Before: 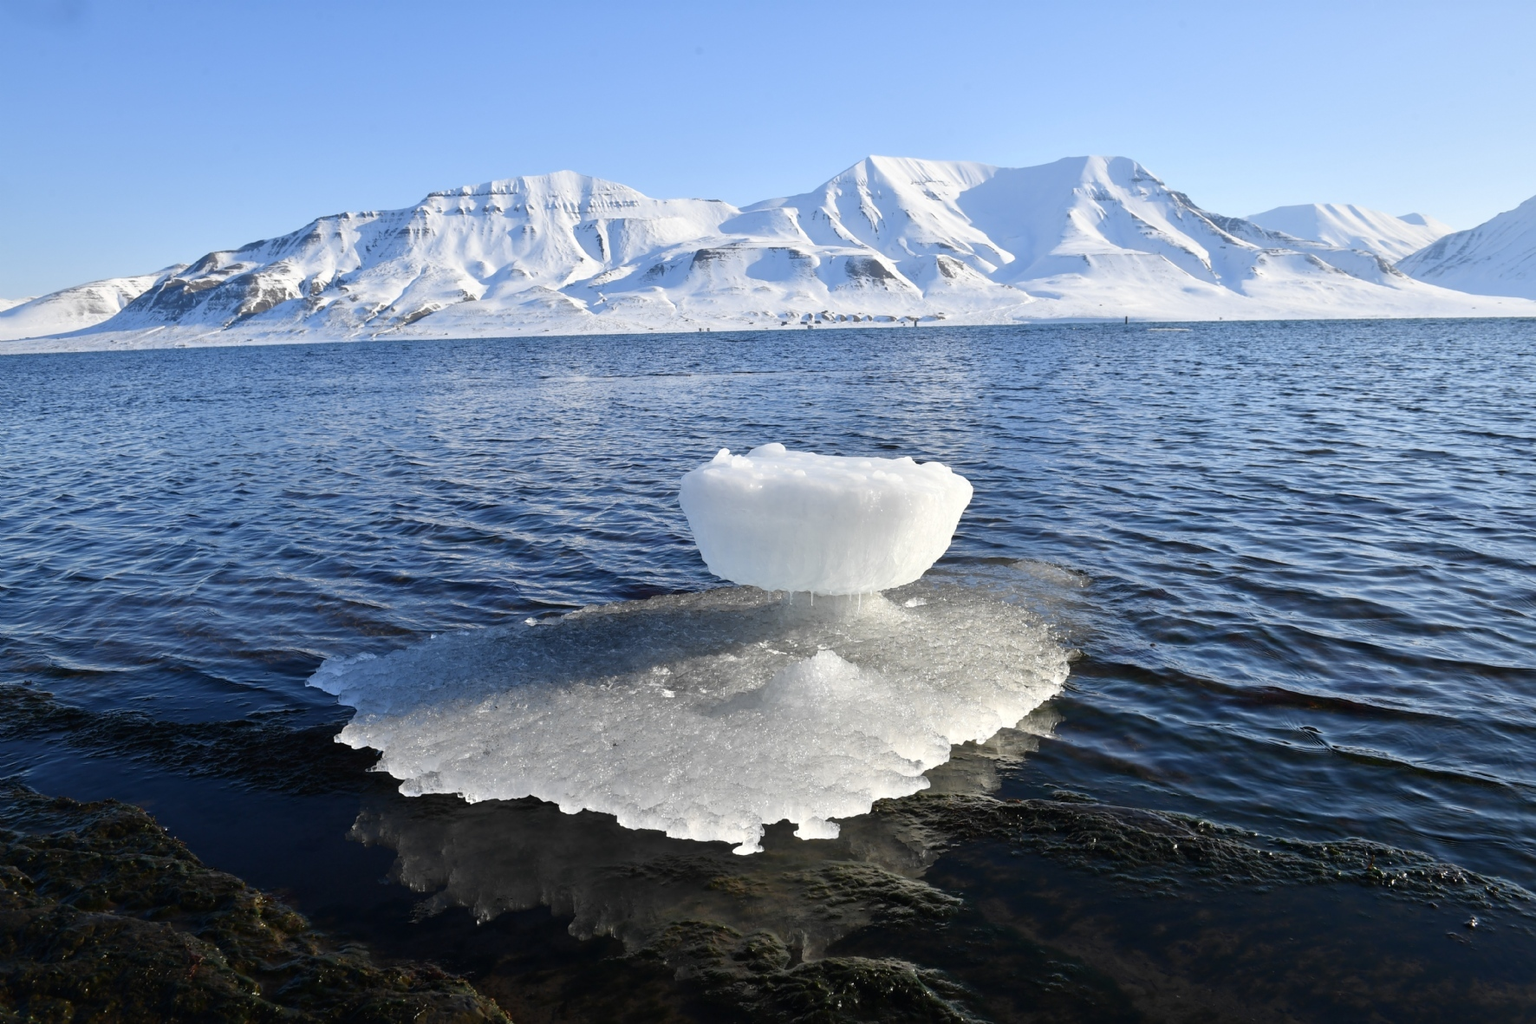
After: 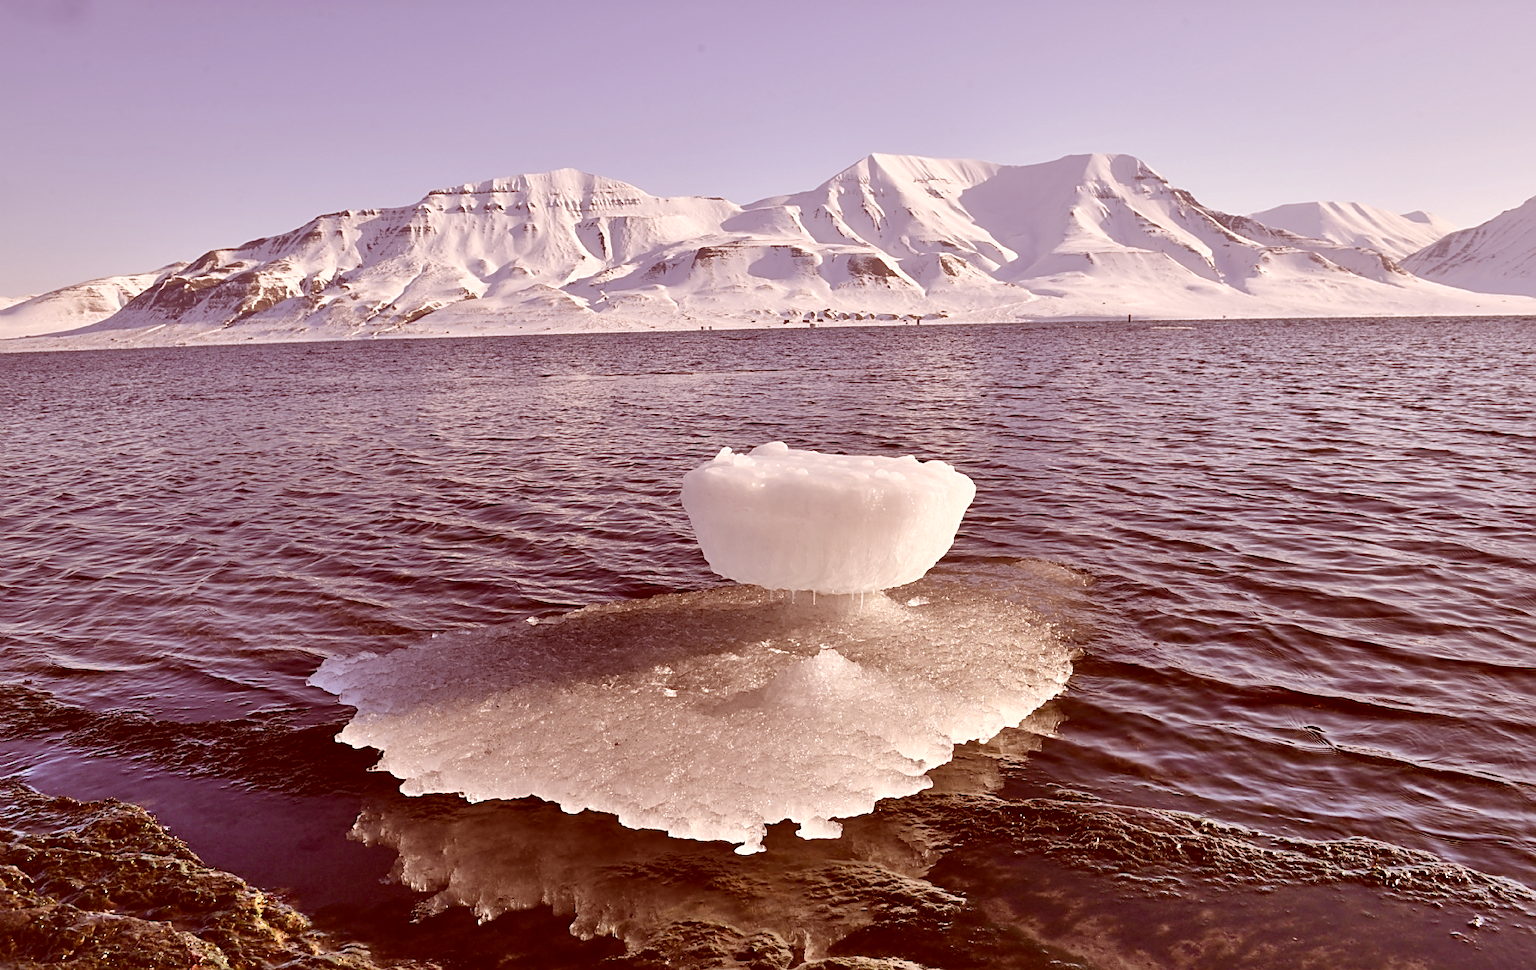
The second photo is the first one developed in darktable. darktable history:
crop: top 0.334%, right 0.263%, bottom 5.092%
color correction: highlights a* 9.29, highlights b* 8.54, shadows a* 39.96, shadows b* 39.3, saturation 0.779
shadows and highlights: shadows 76.67, highlights -26.47, soften with gaussian
sharpen: on, module defaults
